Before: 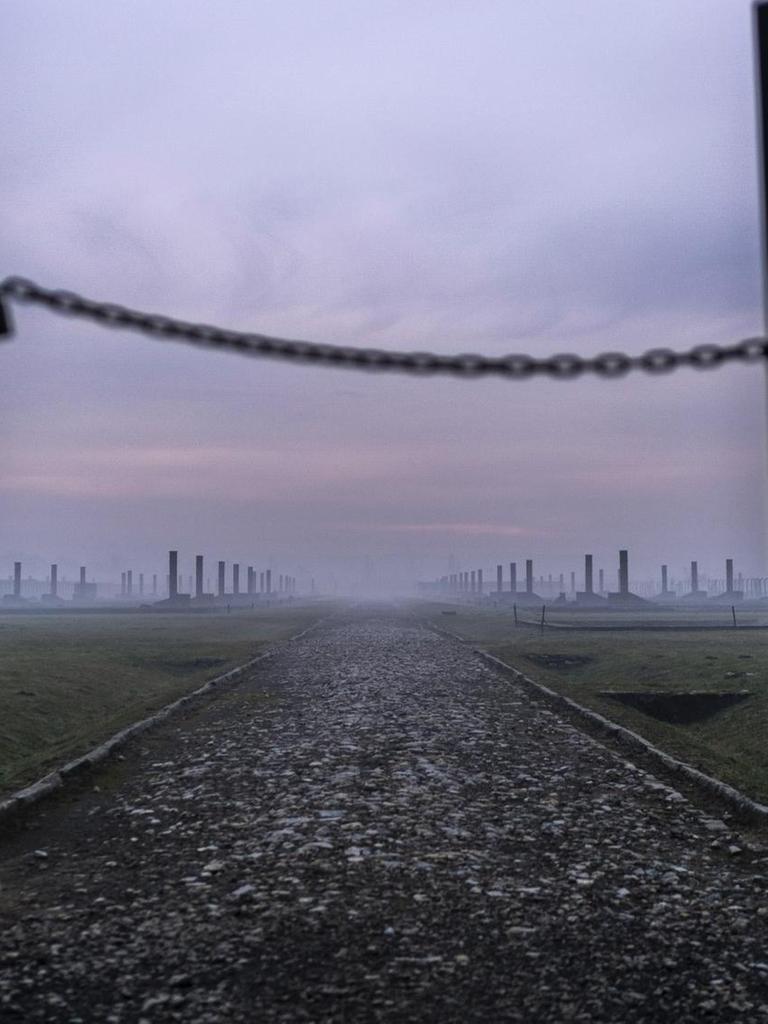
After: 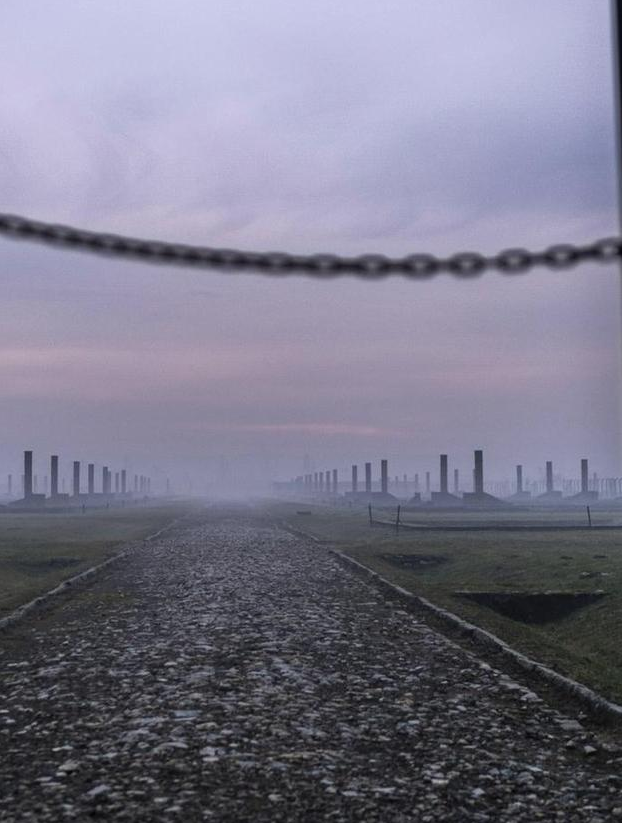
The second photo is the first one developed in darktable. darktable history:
contrast brightness saturation: saturation -0.051
crop: left 18.915%, top 9.802%, right 0%, bottom 9.779%
